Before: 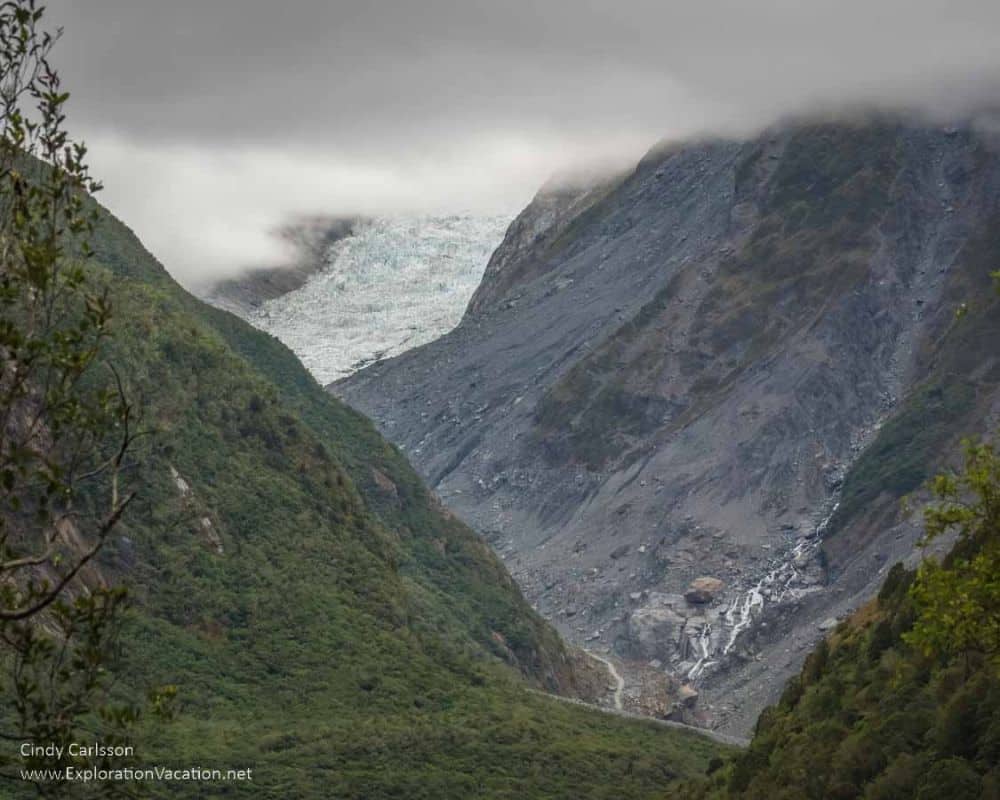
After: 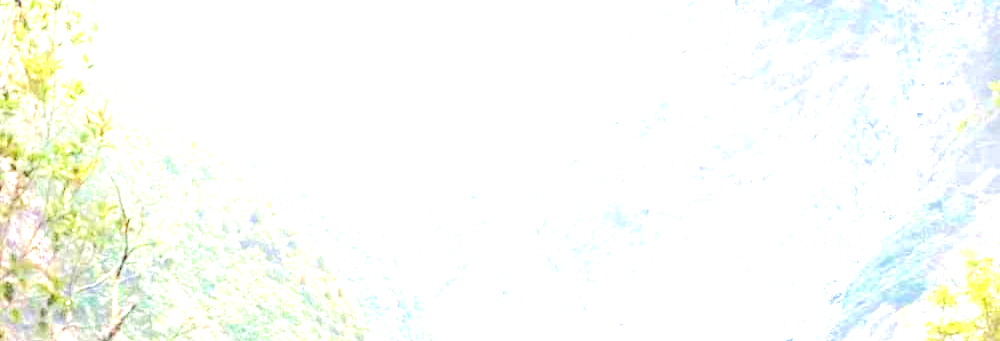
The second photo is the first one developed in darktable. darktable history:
local contrast: detail 109%
crop and rotate: top 23.551%, bottom 33.819%
exposure: black level correction 0, exposure 3.99 EV, compensate highlight preservation false
tone equalizer: -7 EV 0.149 EV, -6 EV 0.57 EV, -5 EV 1.14 EV, -4 EV 1.32 EV, -3 EV 1.17 EV, -2 EV 0.6 EV, -1 EV 0.161 EV, edges refinement/feathering 500, mask exposure compensation -1.57 EV, preserve details no
